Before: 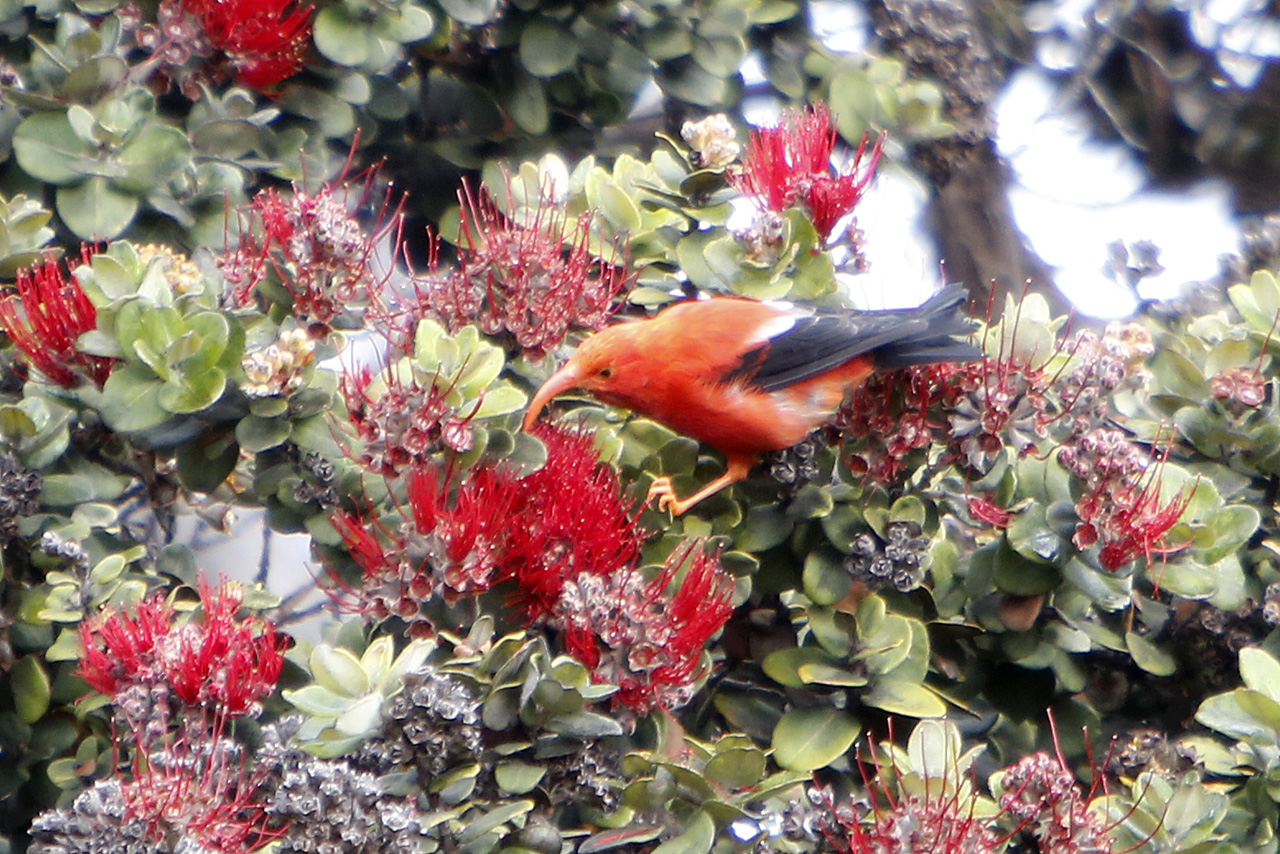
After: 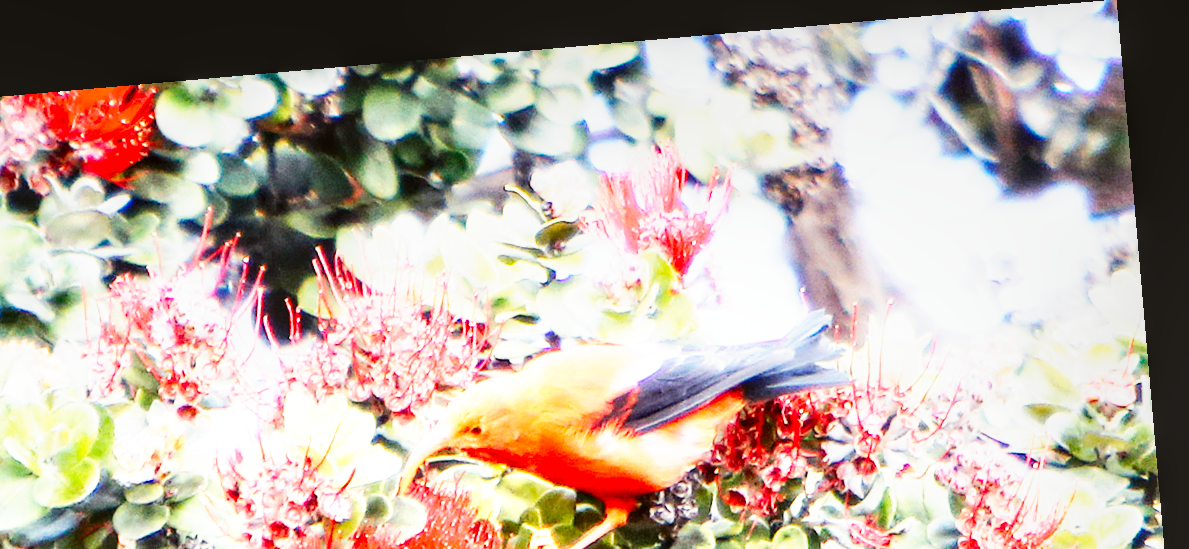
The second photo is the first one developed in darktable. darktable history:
exposure: black level correction 0, exposure 0.9 EV, compensate highlight preservation false
base curve: curves: ch0 [(0, 0) (0.007, 0.004) (0.027, 0.03) (0.046, 0.07) (0.207, 0.54) (0.442, 0.872) (0.673, 0.972) (1, 1)], preserve colors none
rotate and perspective: rotation -4.98°, automatic cropping off
local contrast: on, module defaults
contrast brightness saturation: contrast 0.1, brightness 0.03, saturation 0.09
crop and rotate: left 11.812%, bottom 42.776%
color balance: lift [1.004, 1.002, 1.002, 0.998], gamma [1, 1.007, 1.002, 0.993], gain [1, 0.977, 1.013, 1.023], contrast -3.64%
